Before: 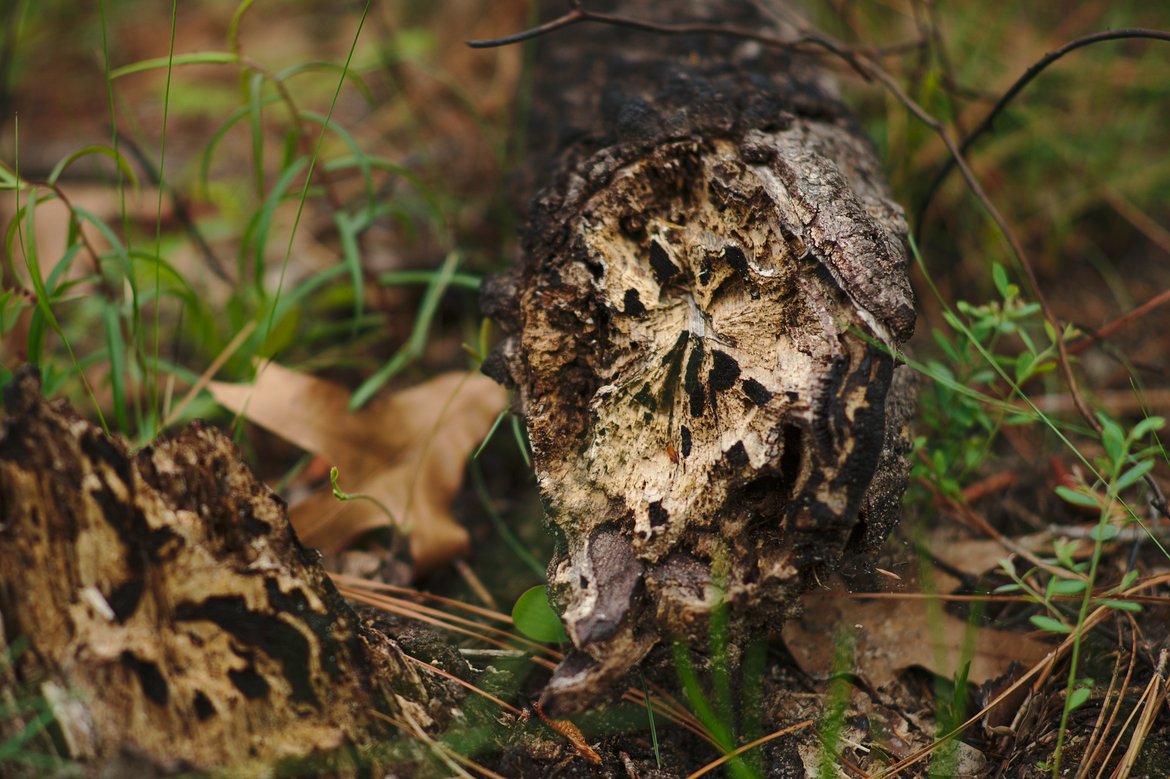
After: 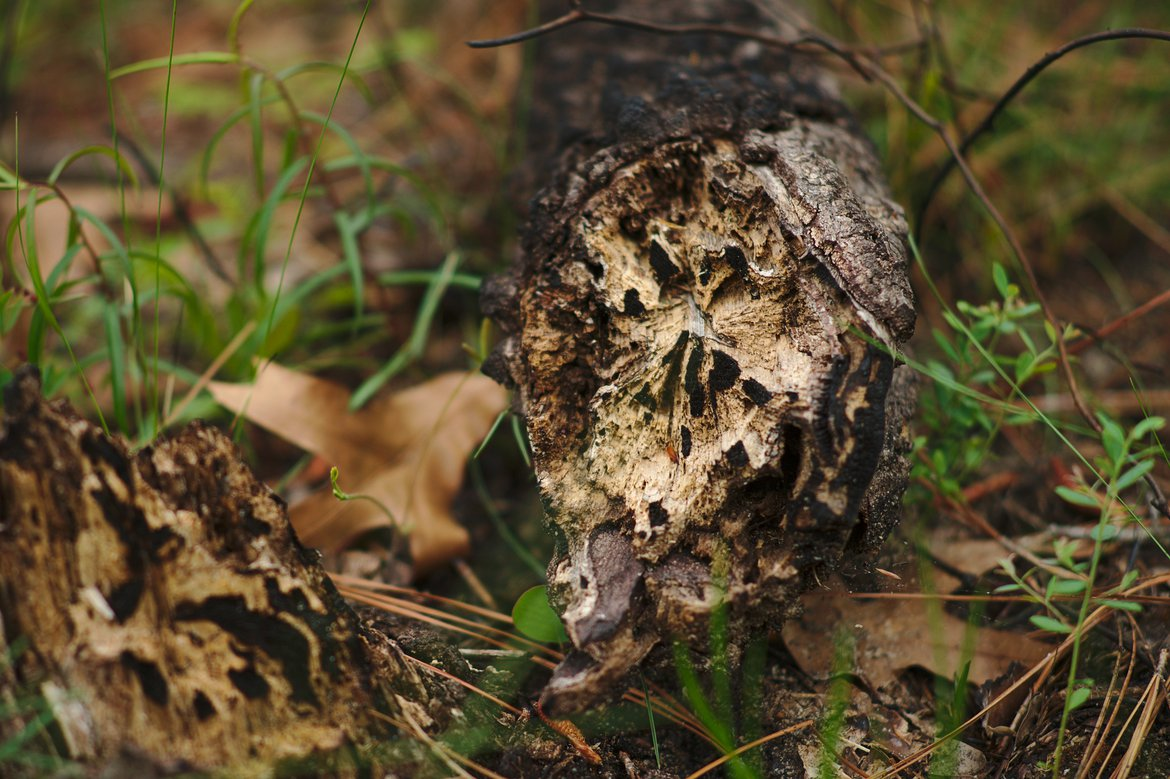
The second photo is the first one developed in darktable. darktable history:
exposure: exposure 0.082 EV, compensate exposure bias true, compensate highlight preservation false
